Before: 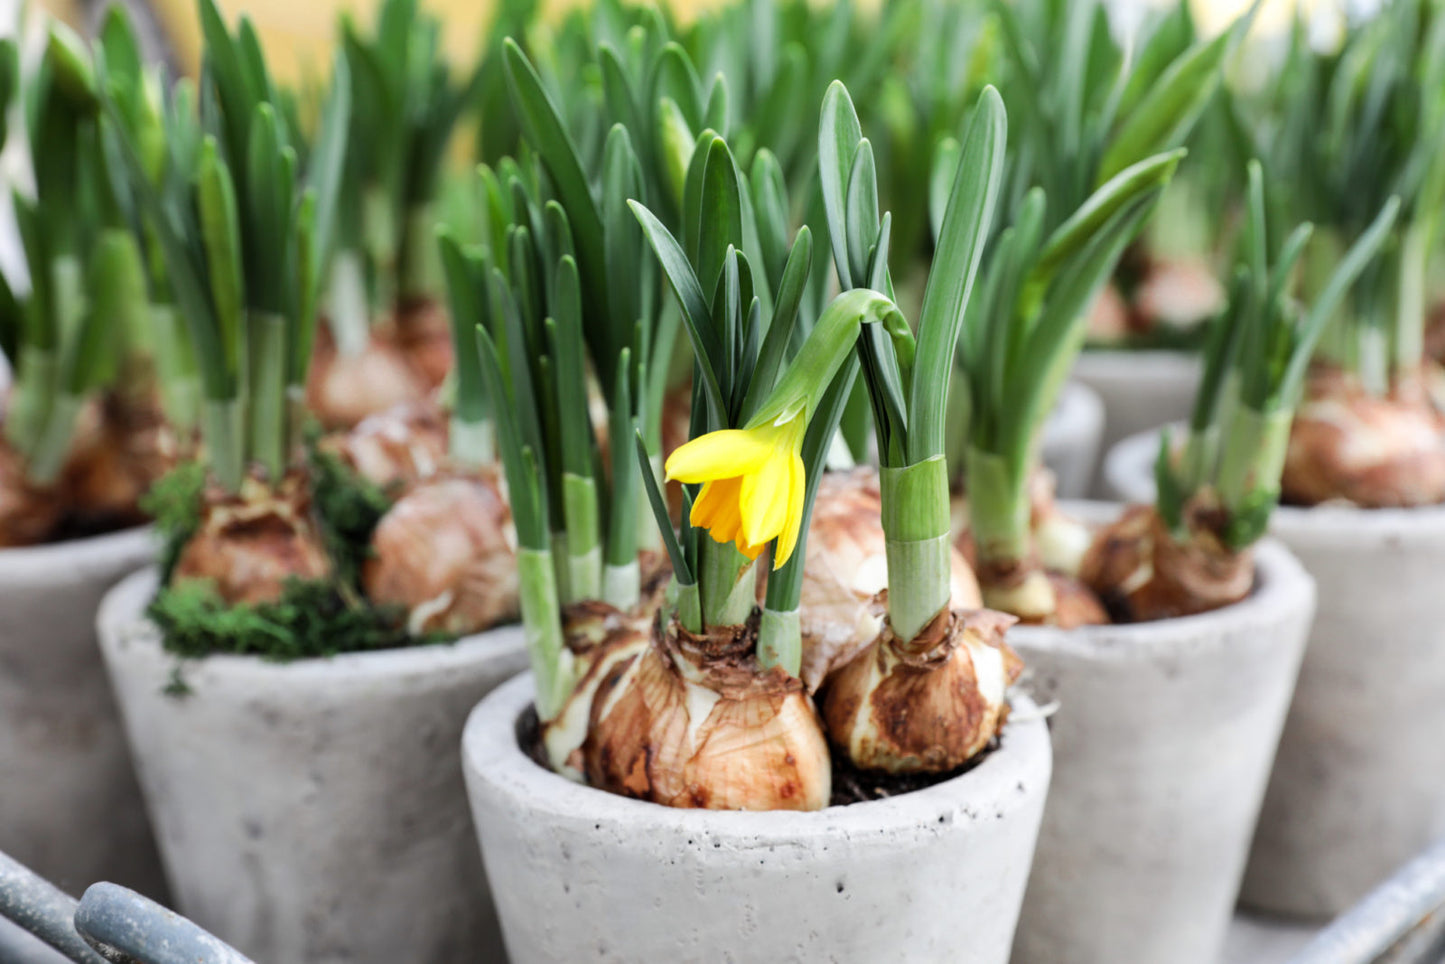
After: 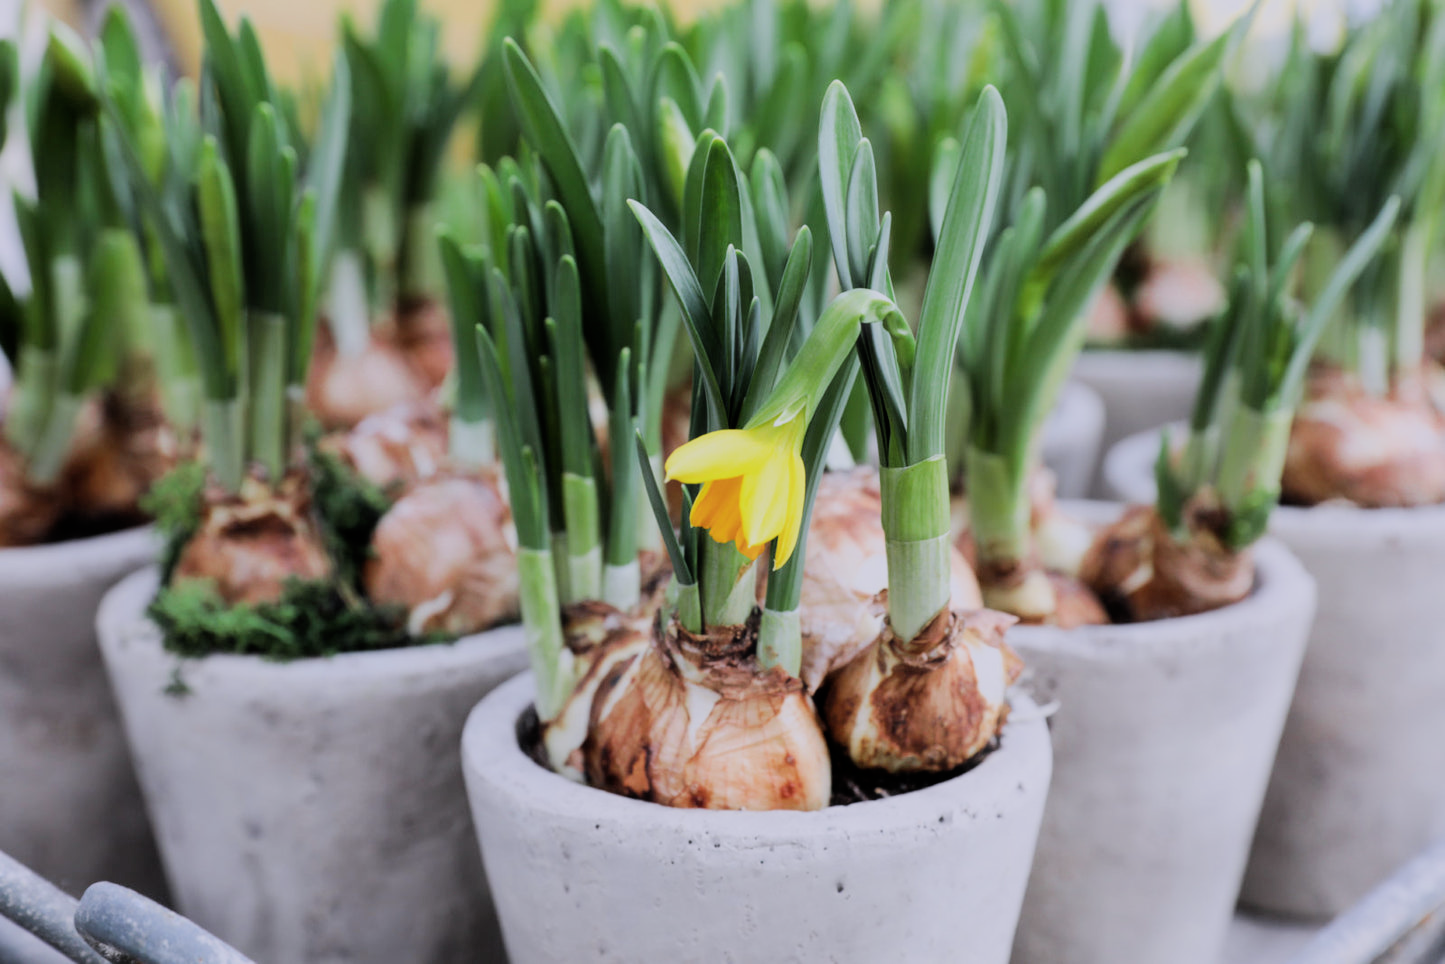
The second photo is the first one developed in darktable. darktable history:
white balance: red 1.004, blue 1.096
haze removal: strength -0.1, adaptive false
filmic rgb: black relative exposure -7.65 EV, white relative exposure 4.56 EV, hardness 3.61, contrast 1.05
